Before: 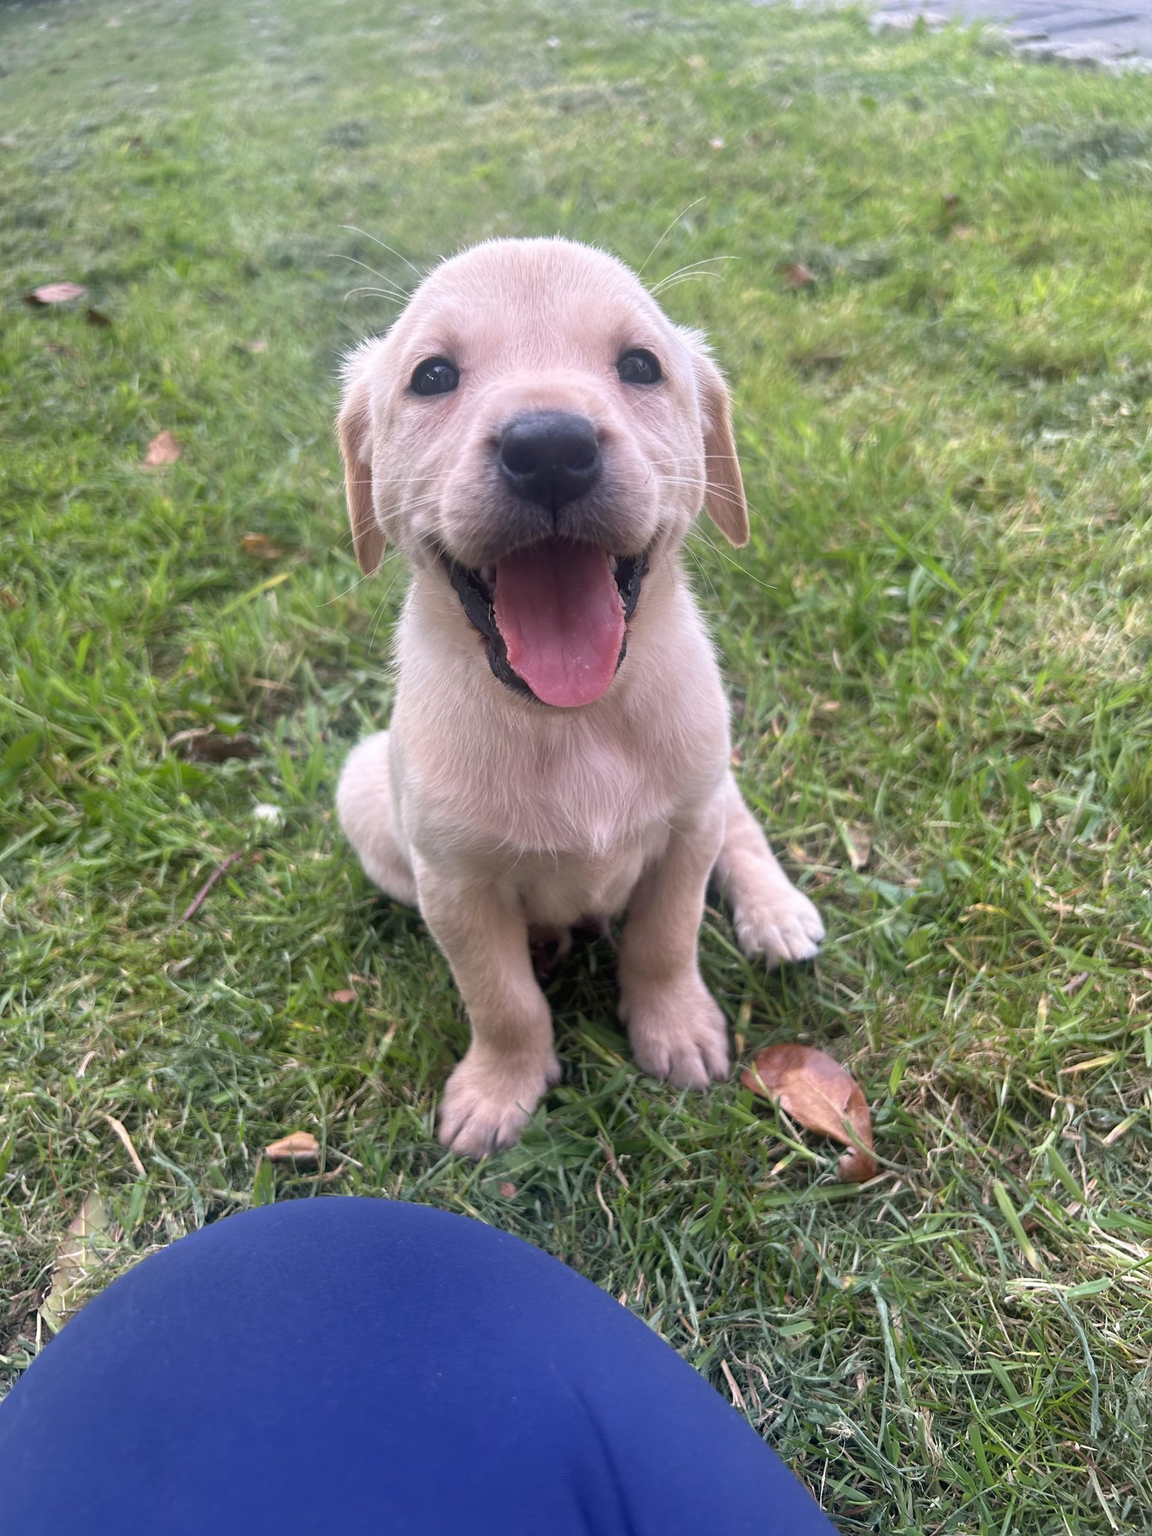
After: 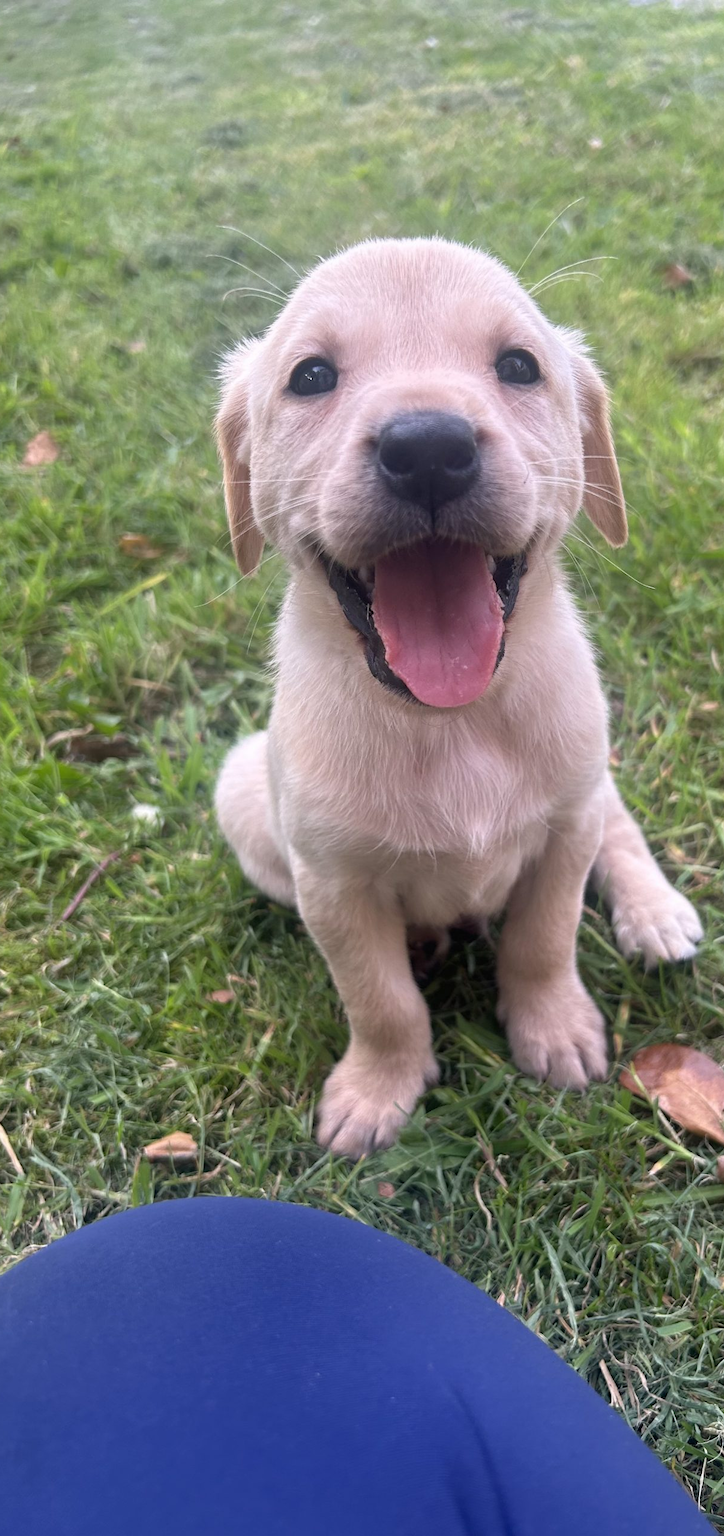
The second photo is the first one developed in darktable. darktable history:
crop: left 10.61%, right 26.447%
